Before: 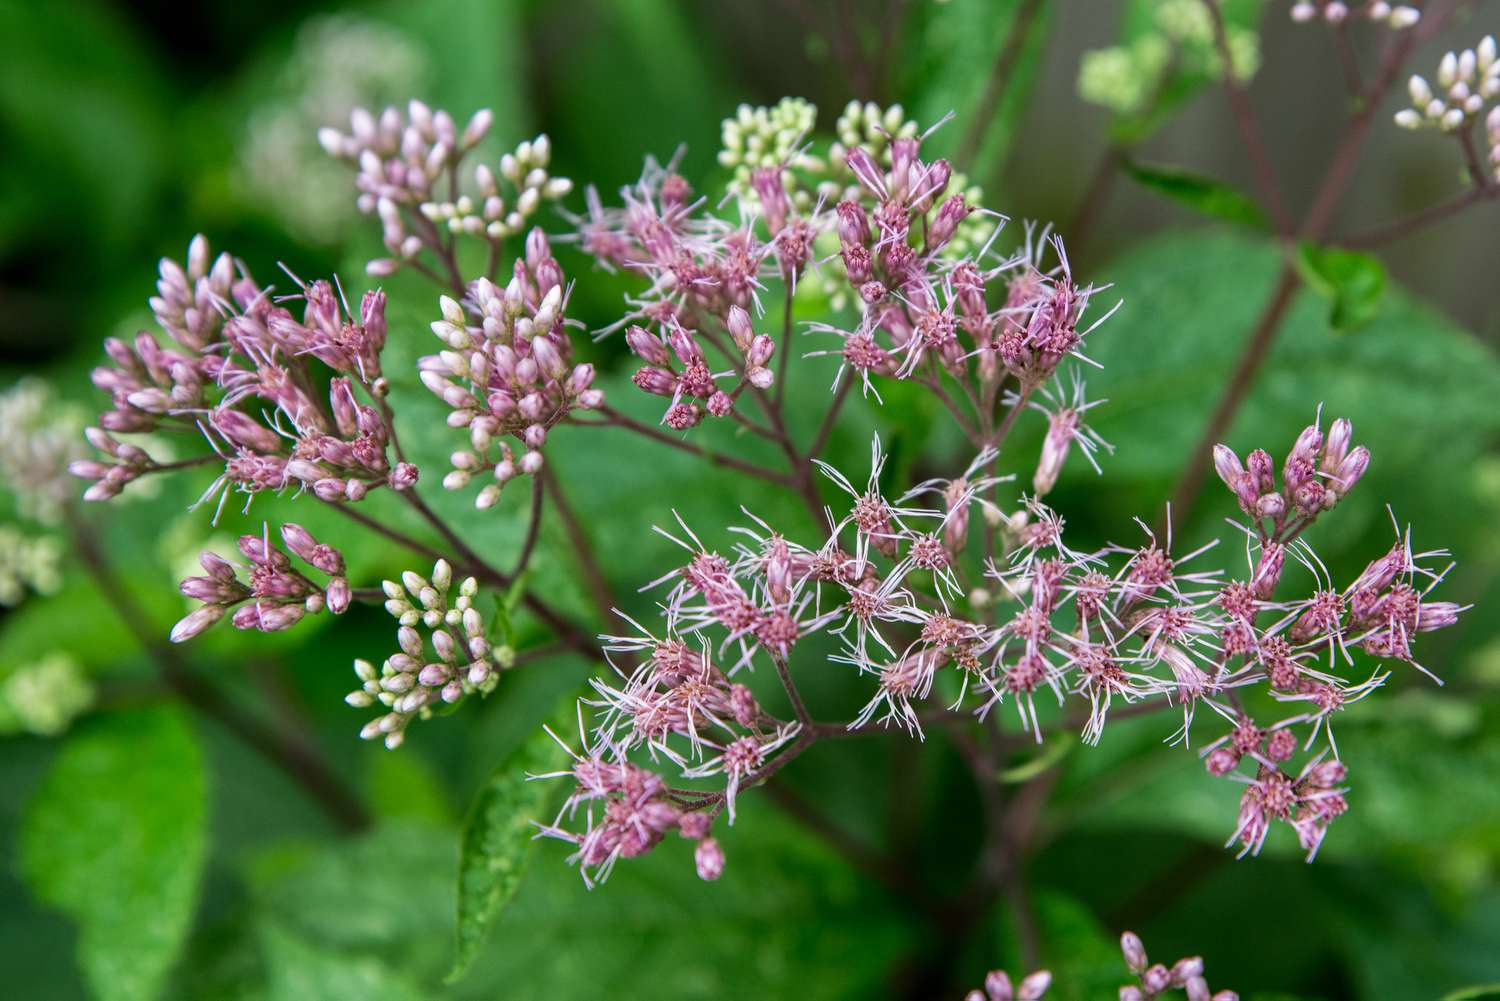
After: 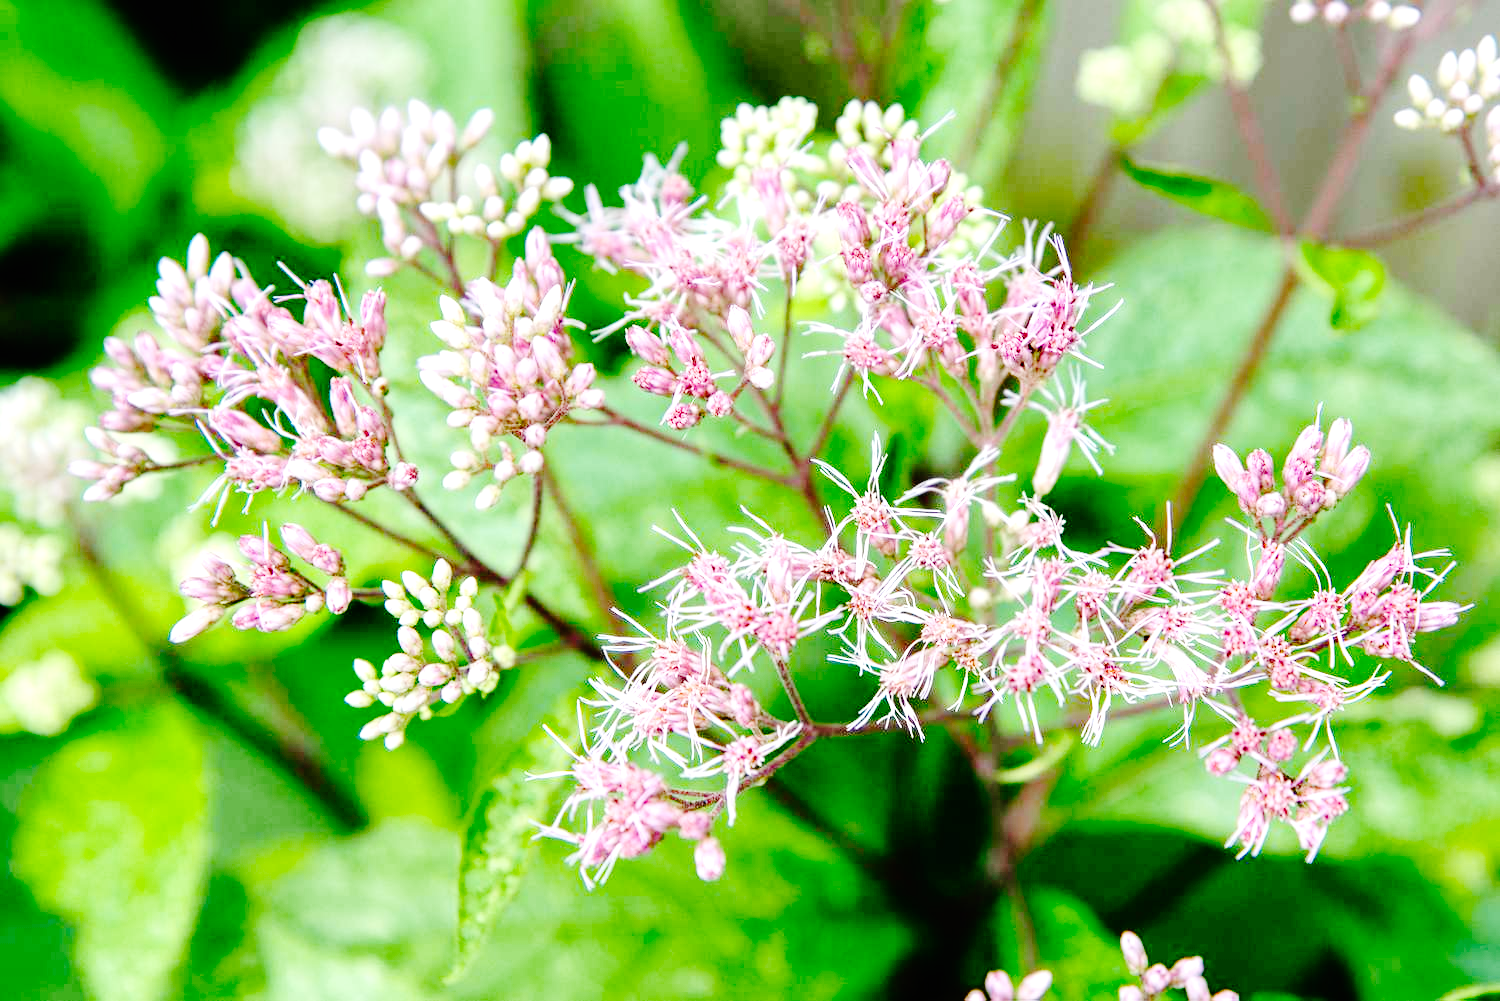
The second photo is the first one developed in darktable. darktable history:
exposure: black level correction -0.002, exposure 1.11 EV, compensate highlight preservation false
base curve: curves: ch0 [(0, 0) (0.036, 0.01) (0.123, 0.254) (0.258, 0.504) (0.507, 0.748) (1, 1)], preserve colors none
